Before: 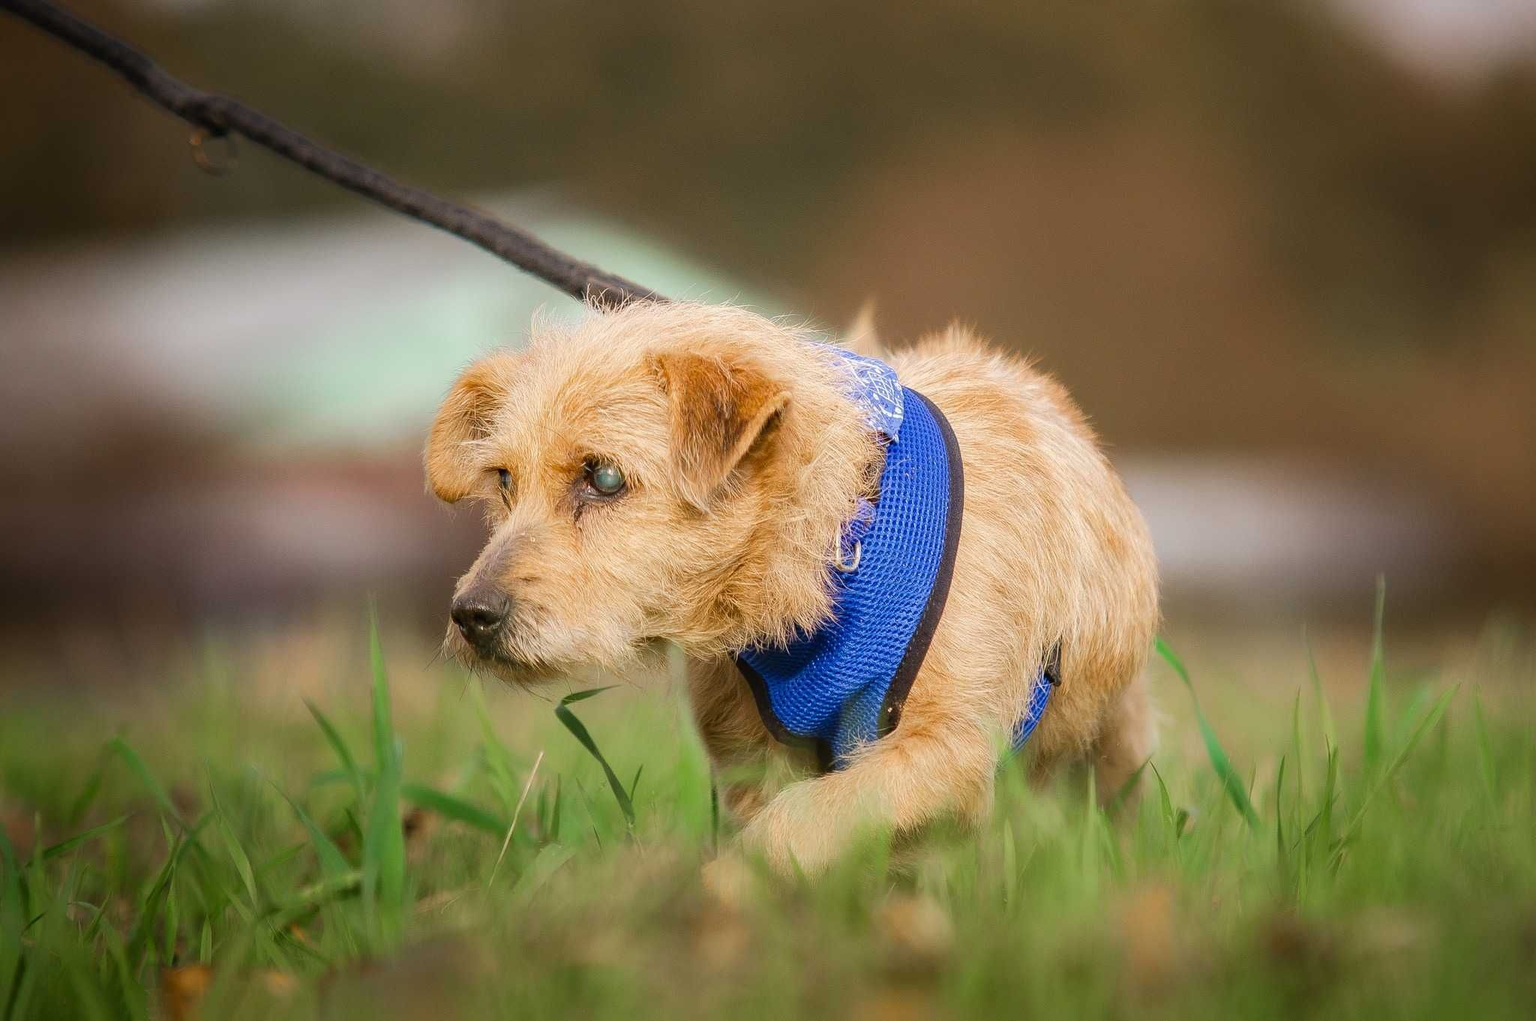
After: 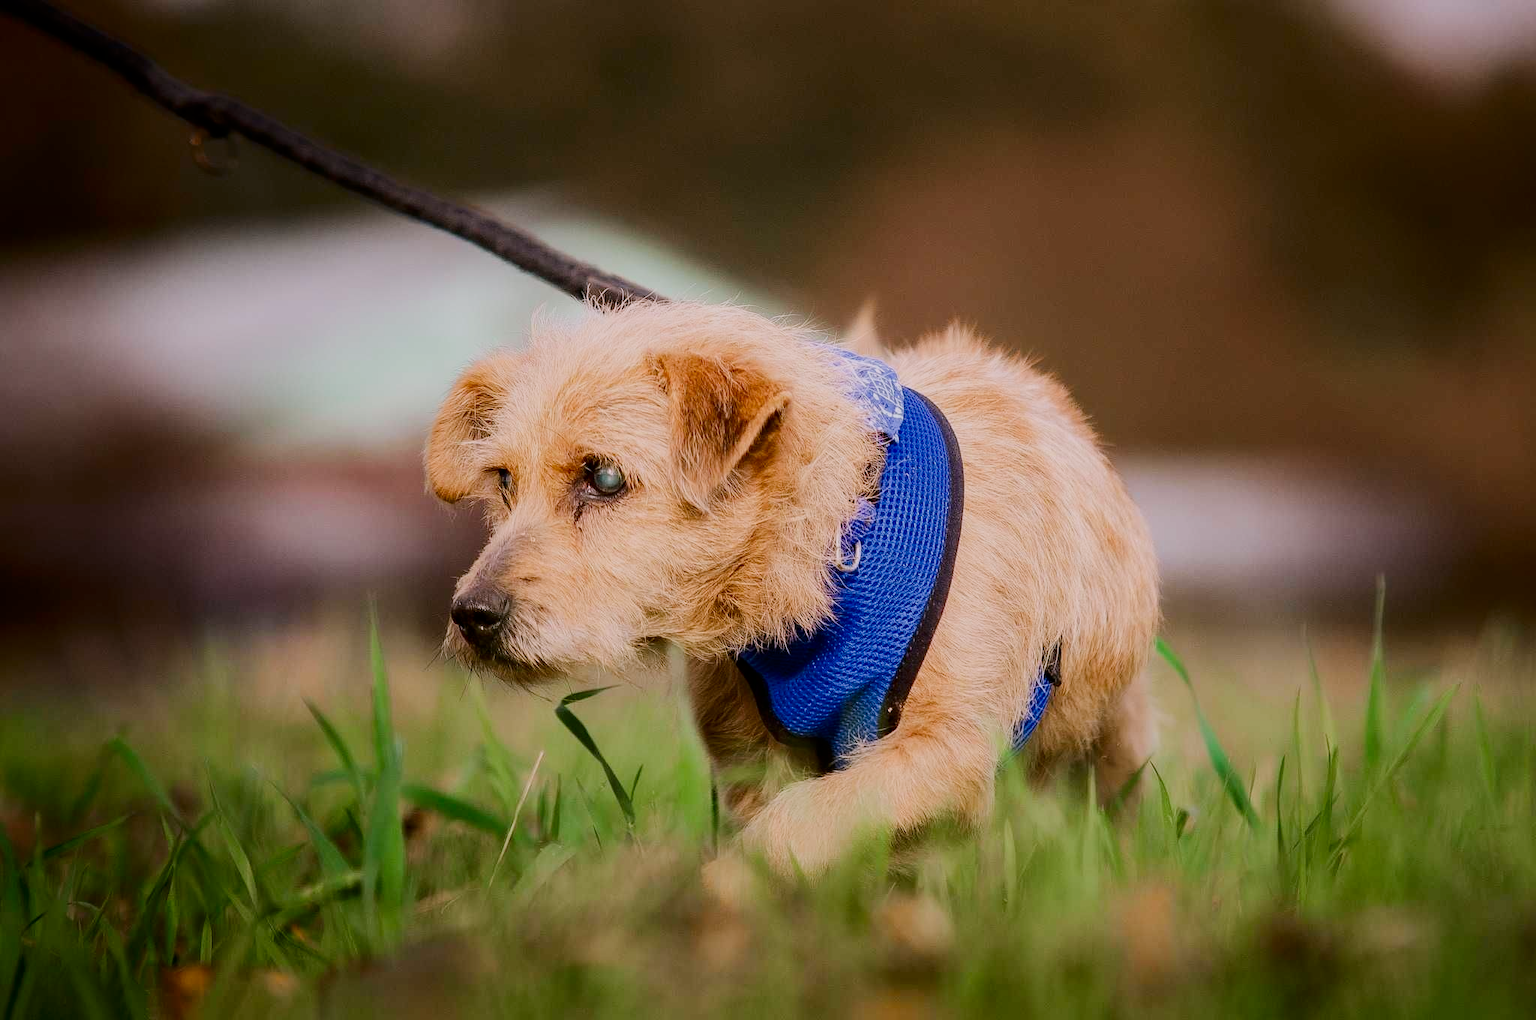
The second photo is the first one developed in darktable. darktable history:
white balance: red 1.05, blue 1.072
contrast brightness saturation: contrast 0.2, brightness -0.11, saturation 0.1
filmic rgb: black relative exposure -7.15 EV, white relative exposure 5.36 EV, hardness 3.02
